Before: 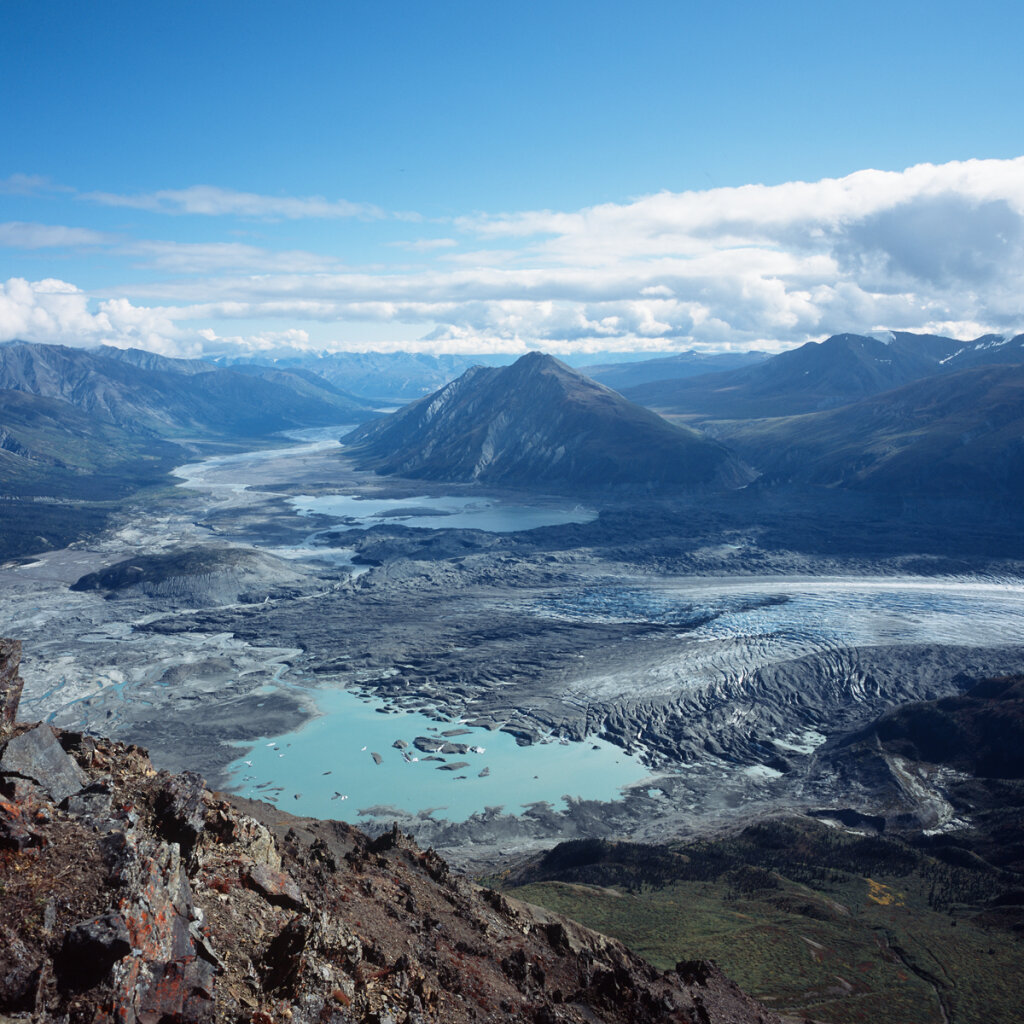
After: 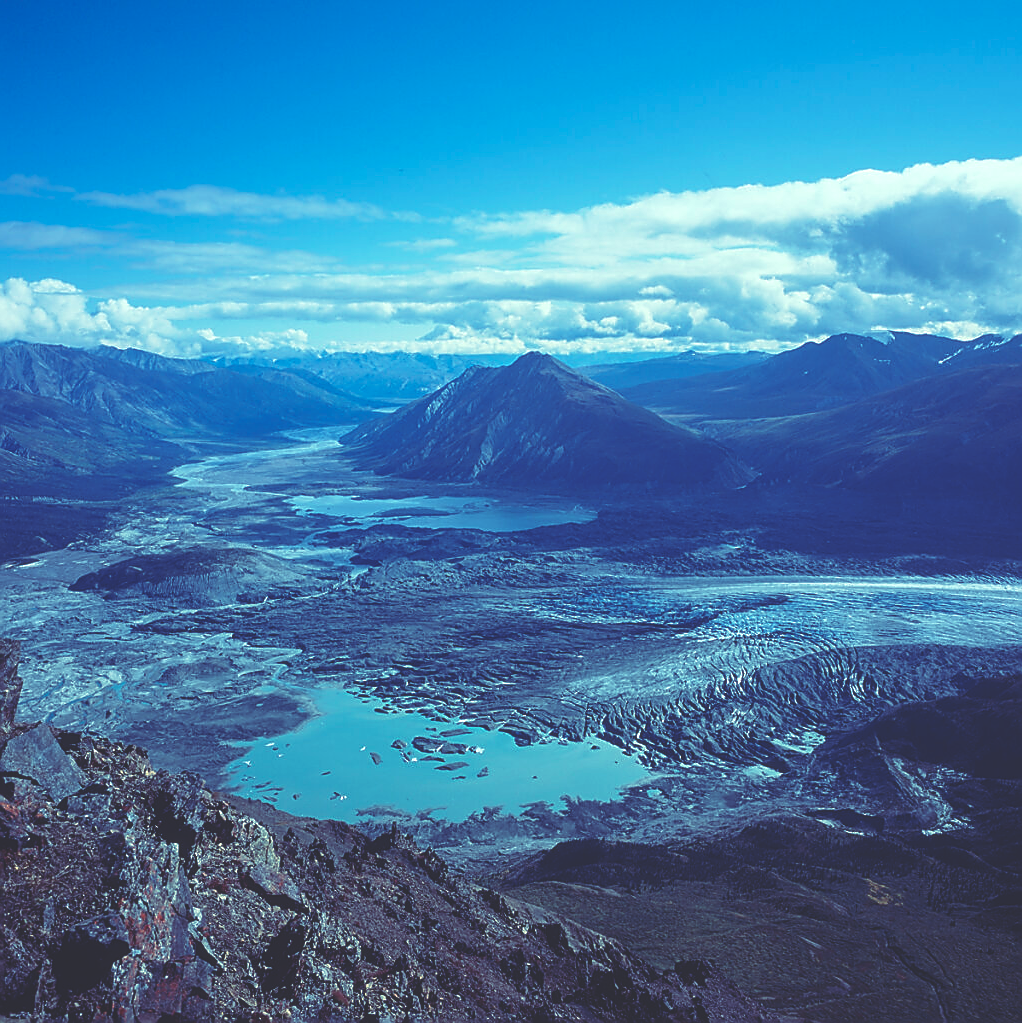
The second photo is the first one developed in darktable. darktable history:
crop and rotate: left 0.126%
rgb curve: curves: ch0 [(0, 0.186) (0.314, 0.284) (0.576, 0.466) (0.805, 0.691) (0.936, 0.886)]; ch1 [(0, 0.186) (0.314, 0.284) (0.581, 0.534) (0.771, 0.746) (0.936, 0.958)]; ch2 [(0, 0.216) (0.275, 0.39) (1, 1)], mode RGB, independent channels, compensate middle gray true, preserve colors none
local contrast: detail 110%
sharpen: radius 1.4, amount 1.25, threshold 0.7
